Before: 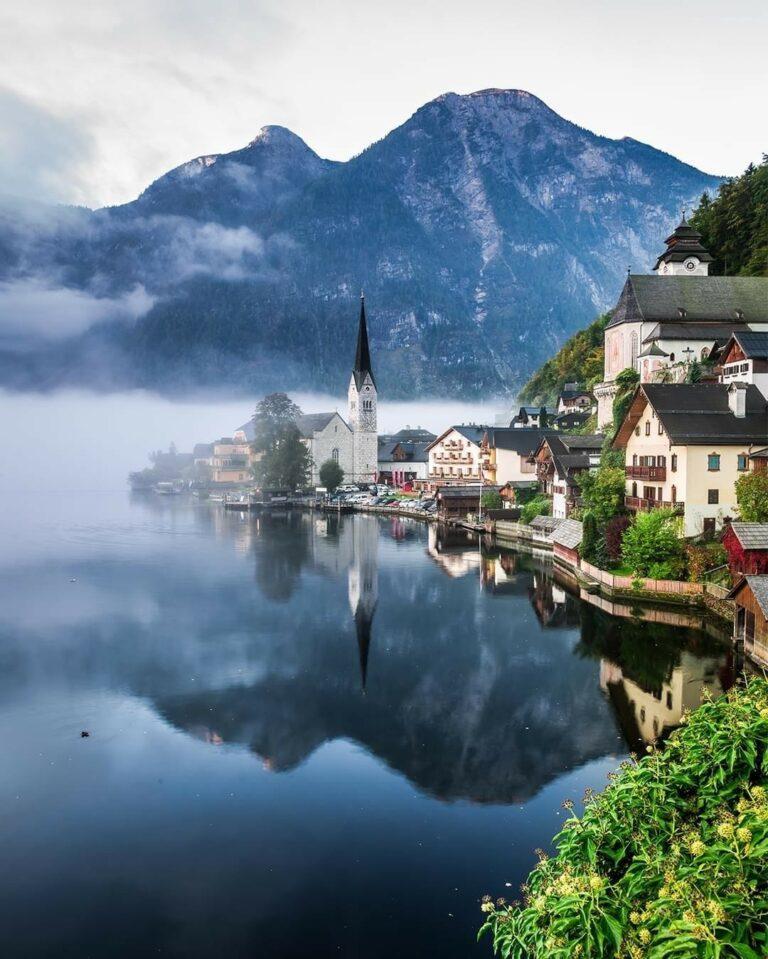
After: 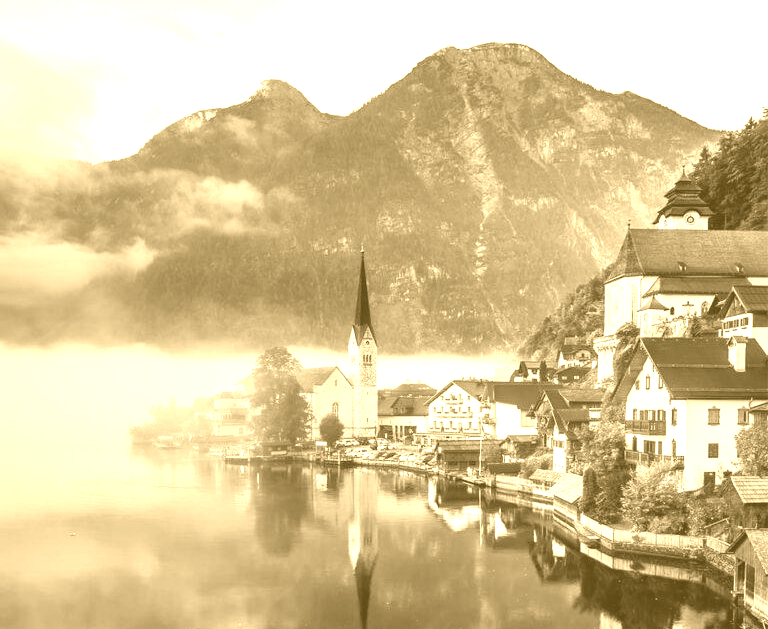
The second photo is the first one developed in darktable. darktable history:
crop and rotate: top 4.848%, bottom 29.503%
exposure: compensate exposure bias true, compensate highlight preservation false
colorize: hue 36°, source mix 100%
